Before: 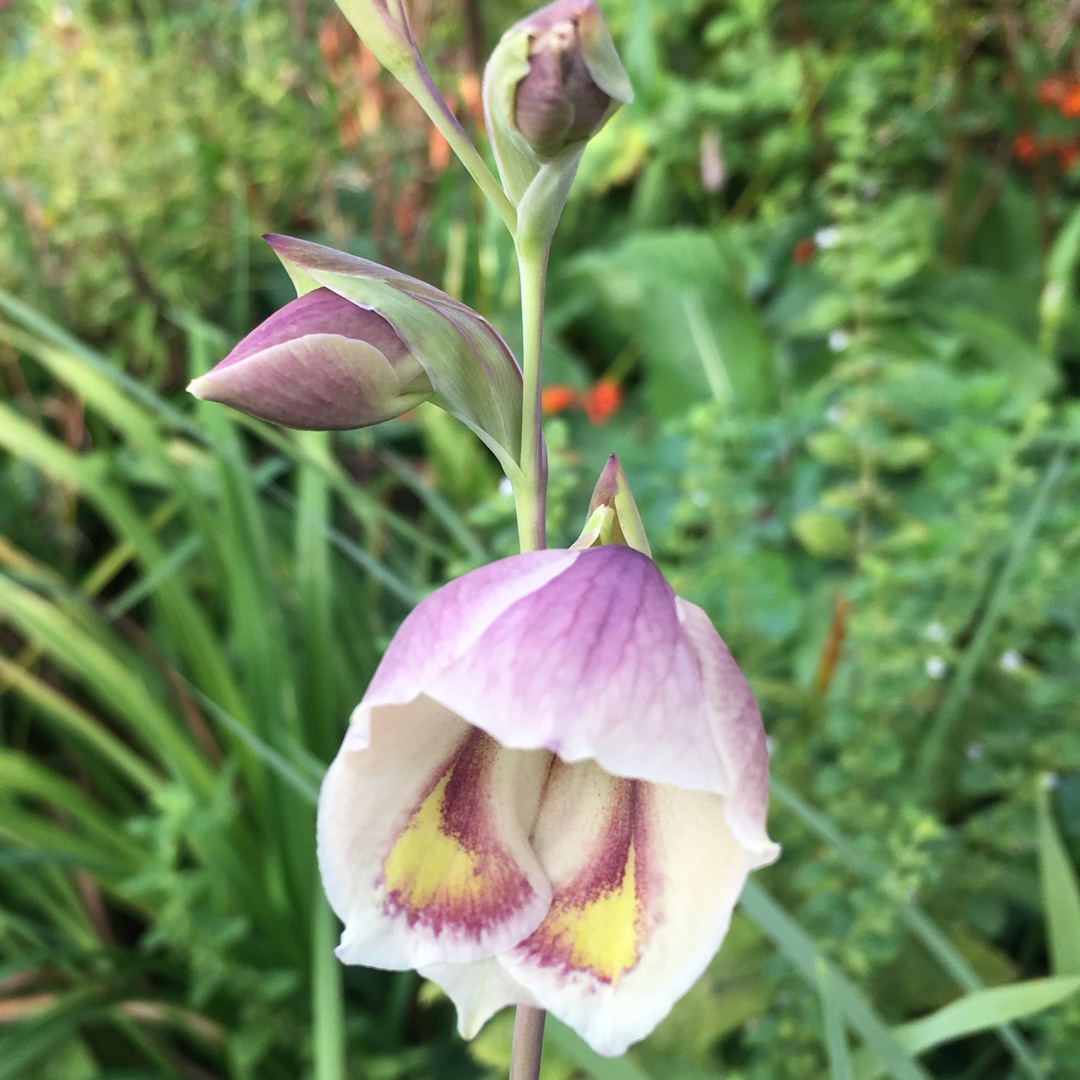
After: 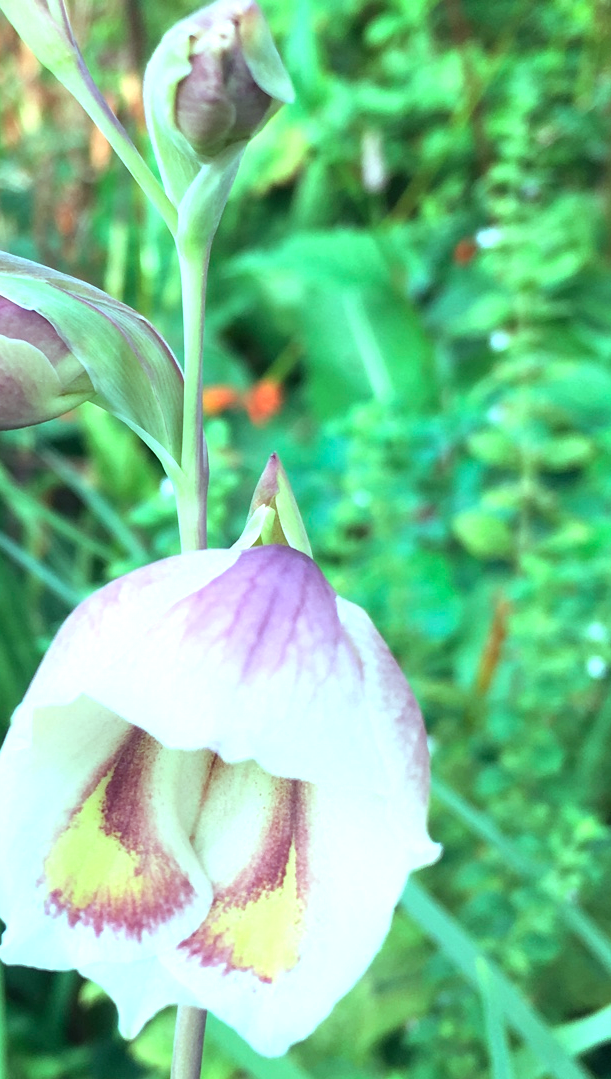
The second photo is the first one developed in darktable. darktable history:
crop: left 31.458%, top 0%, right 11.876%
exposure: black level correction 0, exposure 0.7 EV, compensate exposure bias true, compensate highlight preservation false
color balance rgb: shadows lift › chroma 7.23%, shadows lift › hue 246.48°, highlights gain › chroma 5.38%, highlights gain › hue 196.93°, white fulcrum 1 EV
